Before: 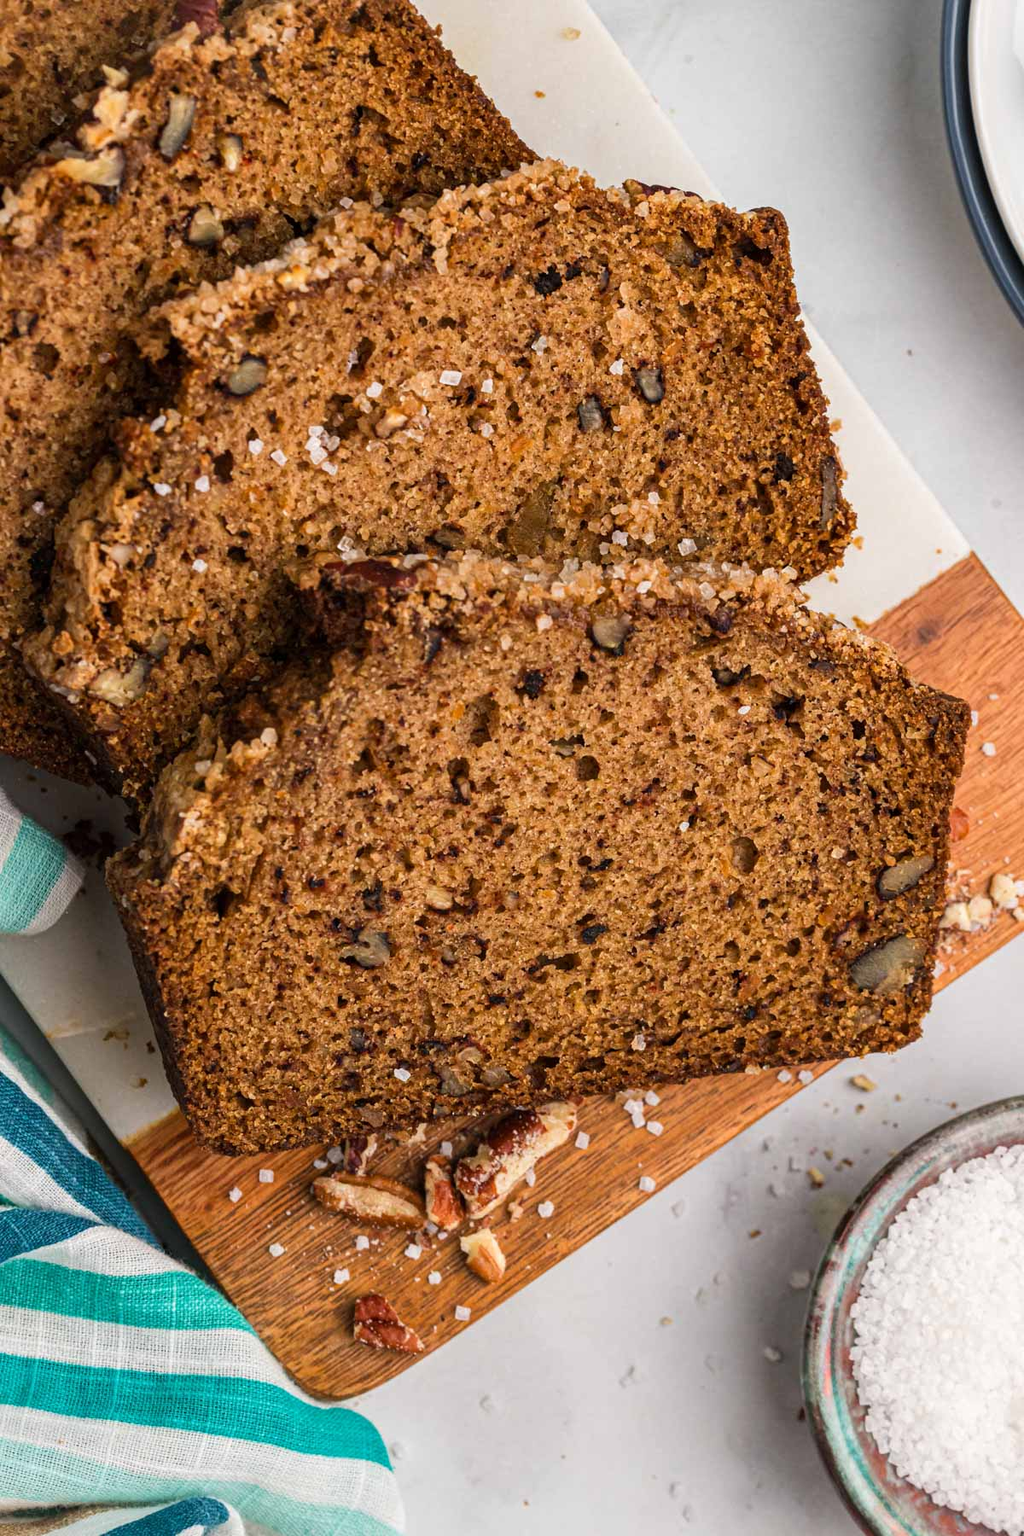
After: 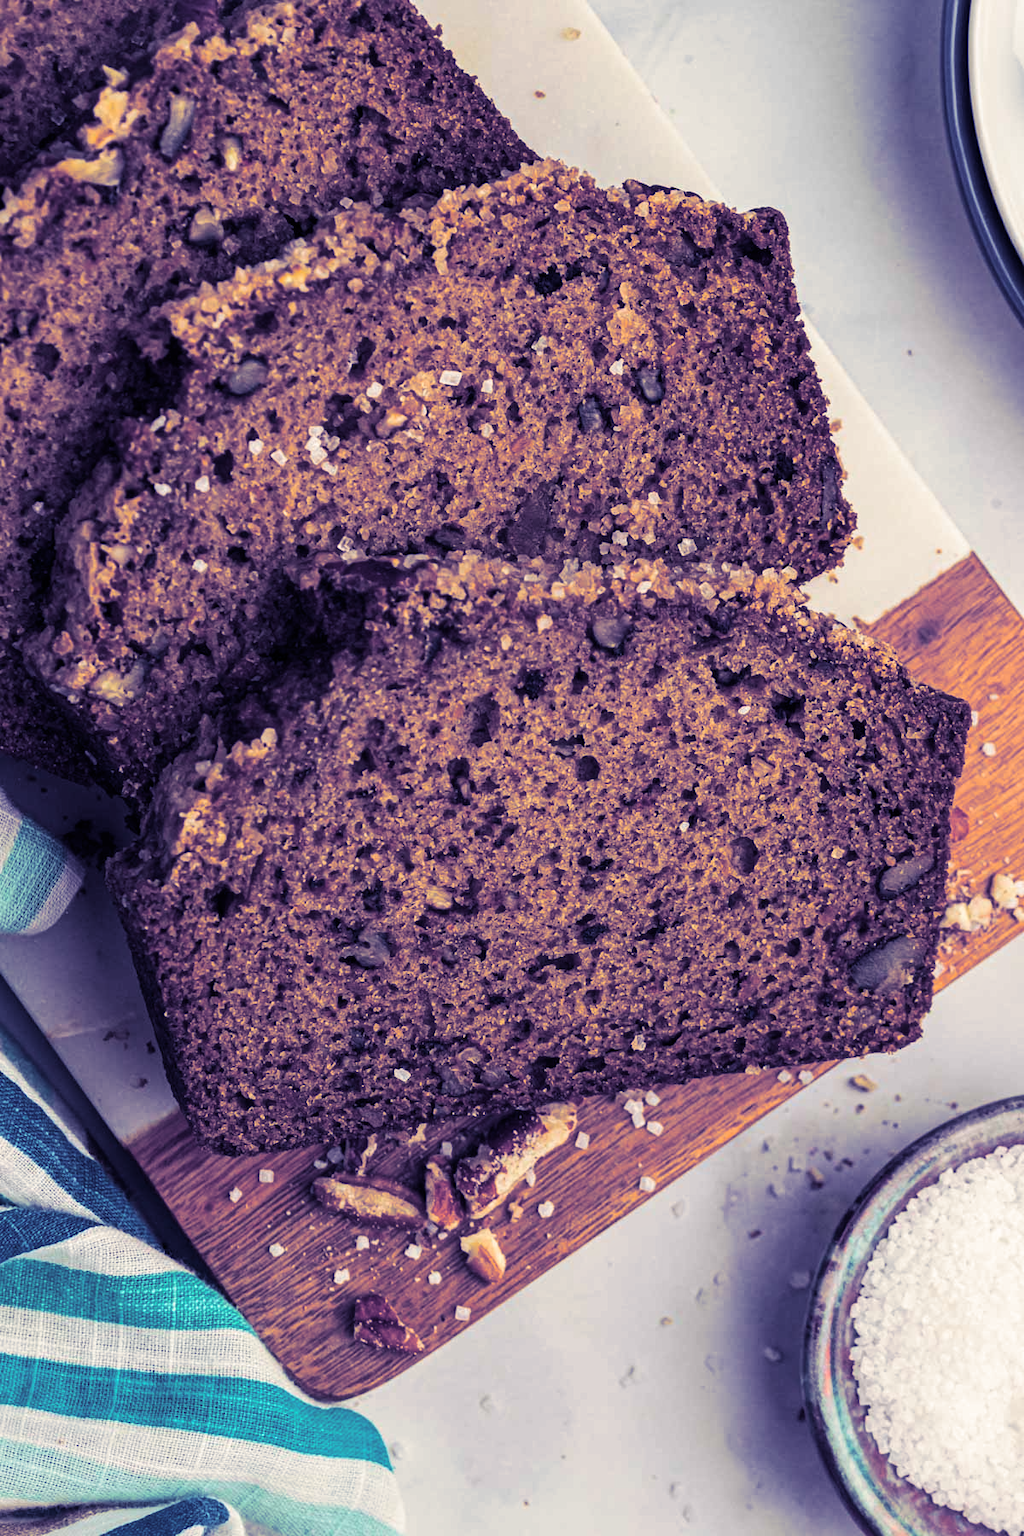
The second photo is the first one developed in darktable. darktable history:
tone equalizer: on, module defaults
split-toning: shadows › hue 242.67°, shadows › saturation 0.733, highlights › hue 45.33°, highlights › saturation 0.667, balance -53.304, compress 21.15%
